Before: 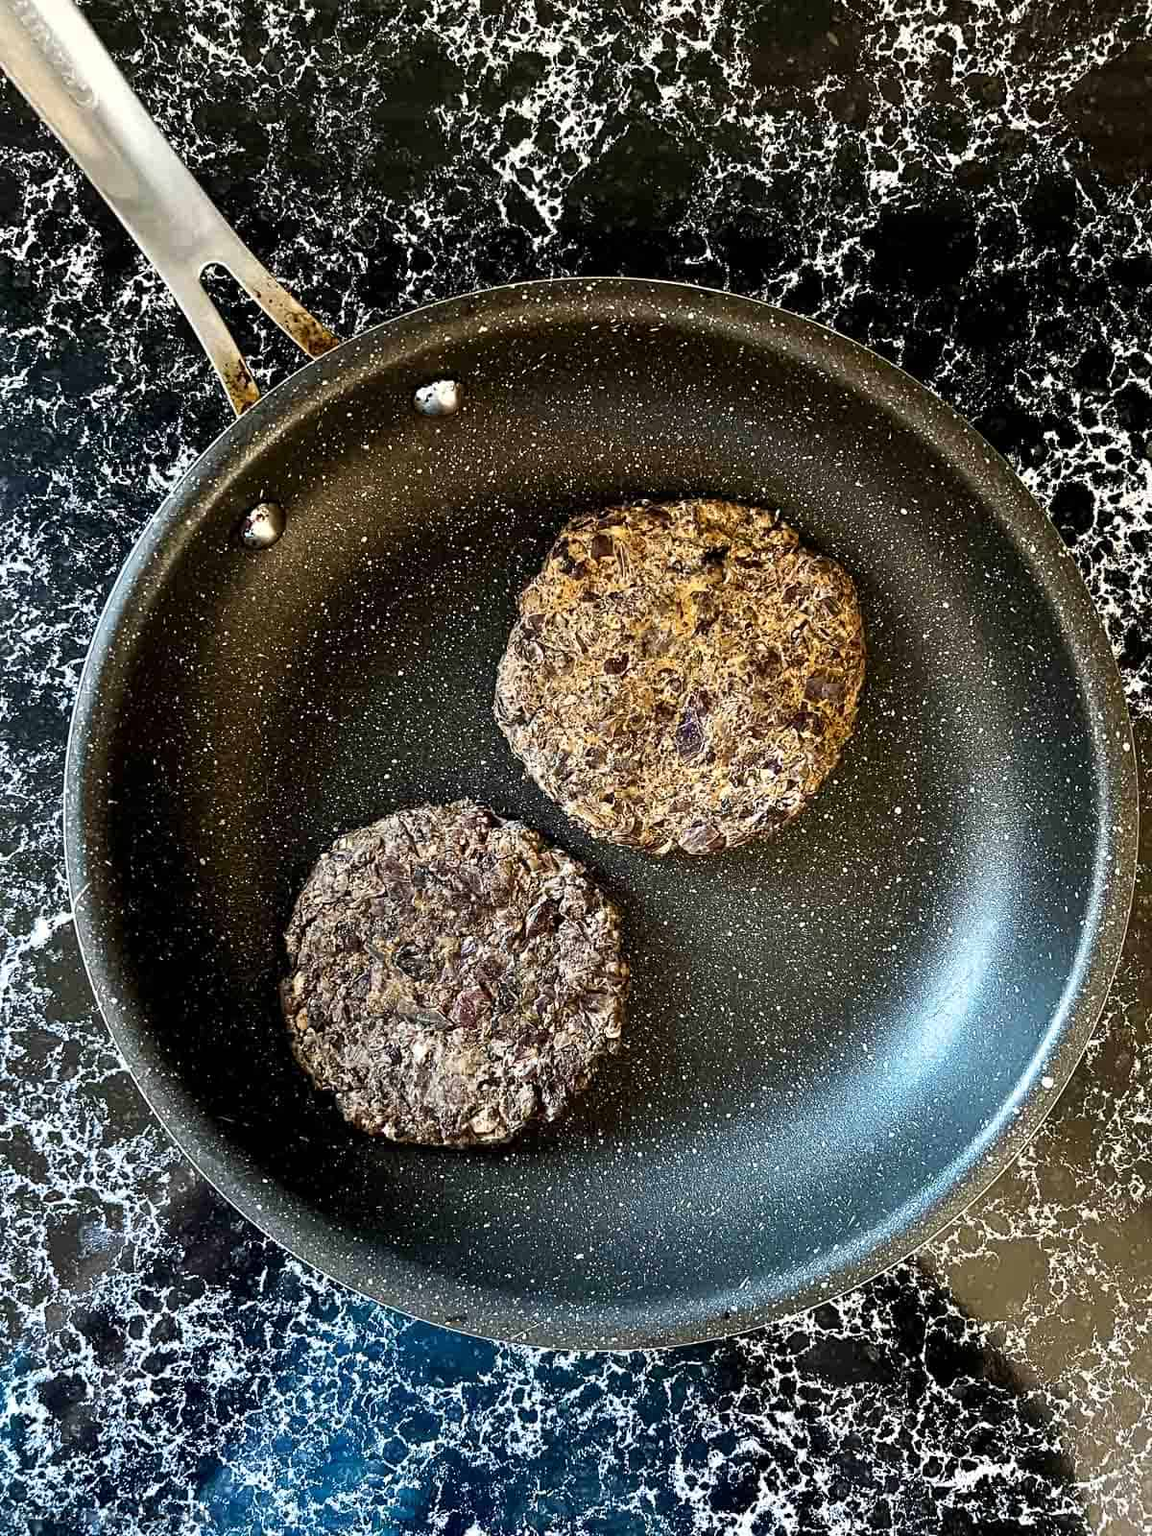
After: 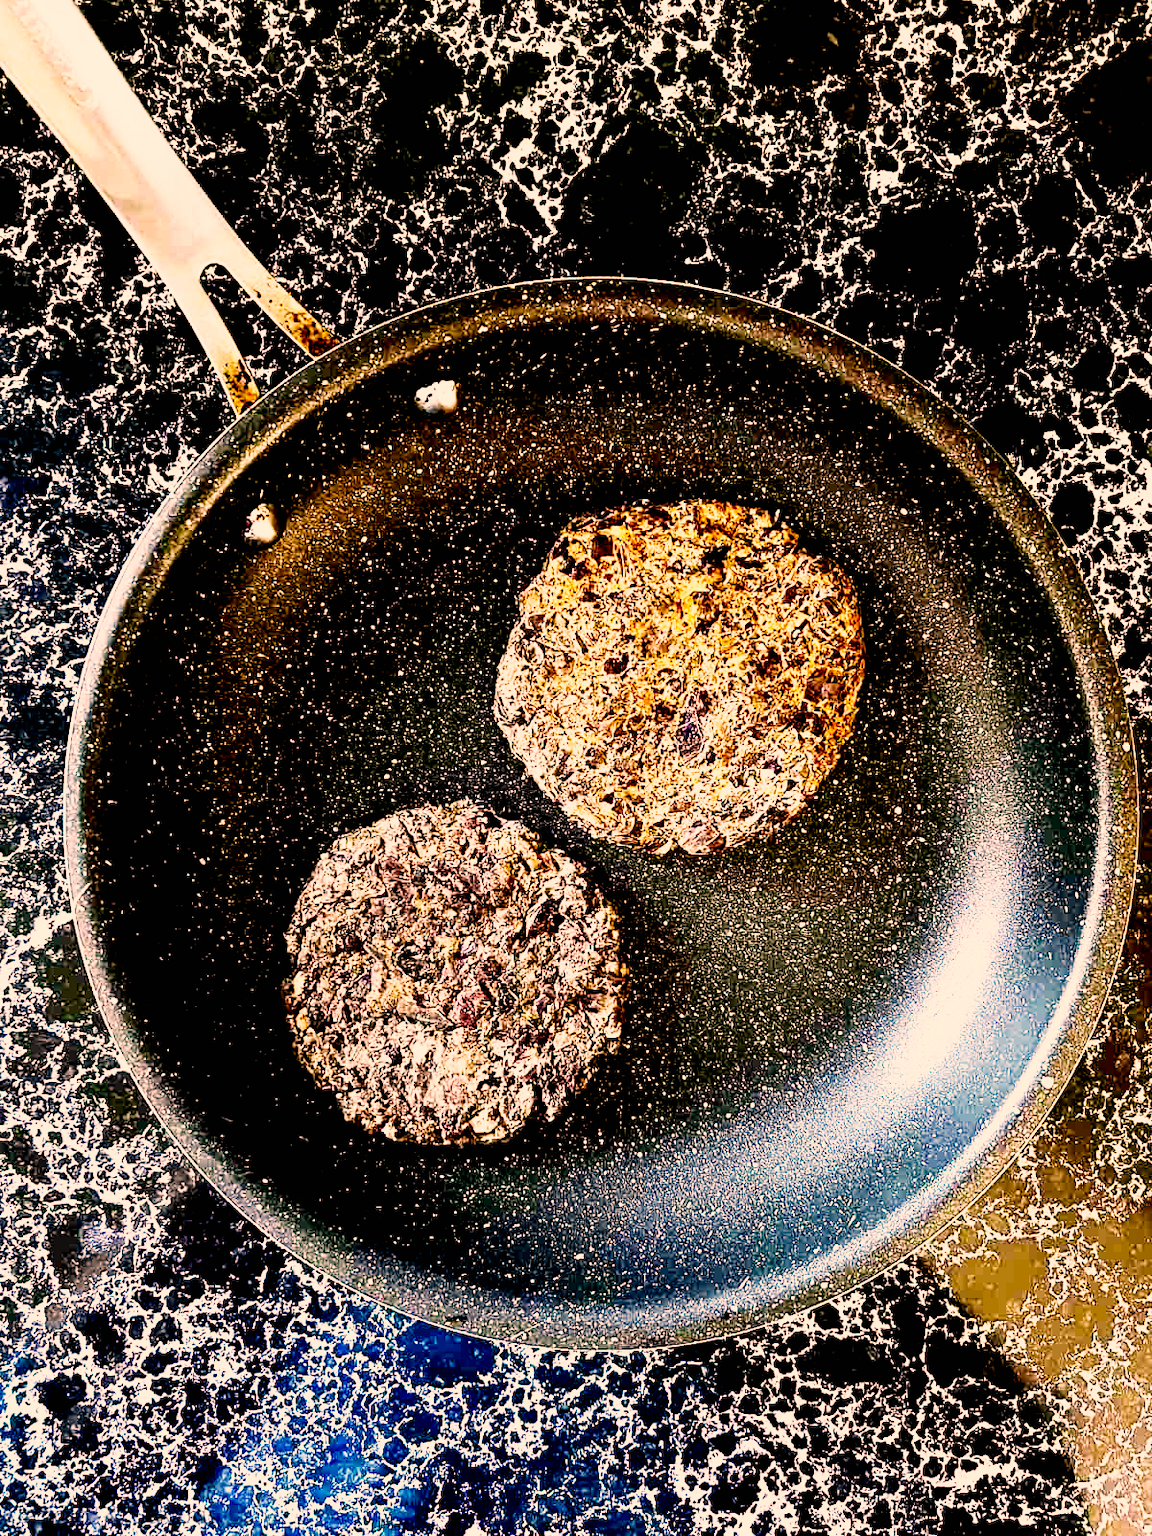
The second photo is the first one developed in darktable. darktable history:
tone equalizer: edges refinement/feathering 500, mask exposure compensation -1.57 EV, preserve details no
exposure: black level correction 0.027, exposure -0.082 EV, compensate highlight preservation false
color correction: highlights a* 20.58, highlights b* 19.55
base curve: curves: ch0 [(0, 0) (0.007, 0.004) (0.027, 0.03) (0.046, 0.07) (0.207, 0.54) (0.442, 0.872) (0.673, 0.972) (1, 1)], preserve colors none
